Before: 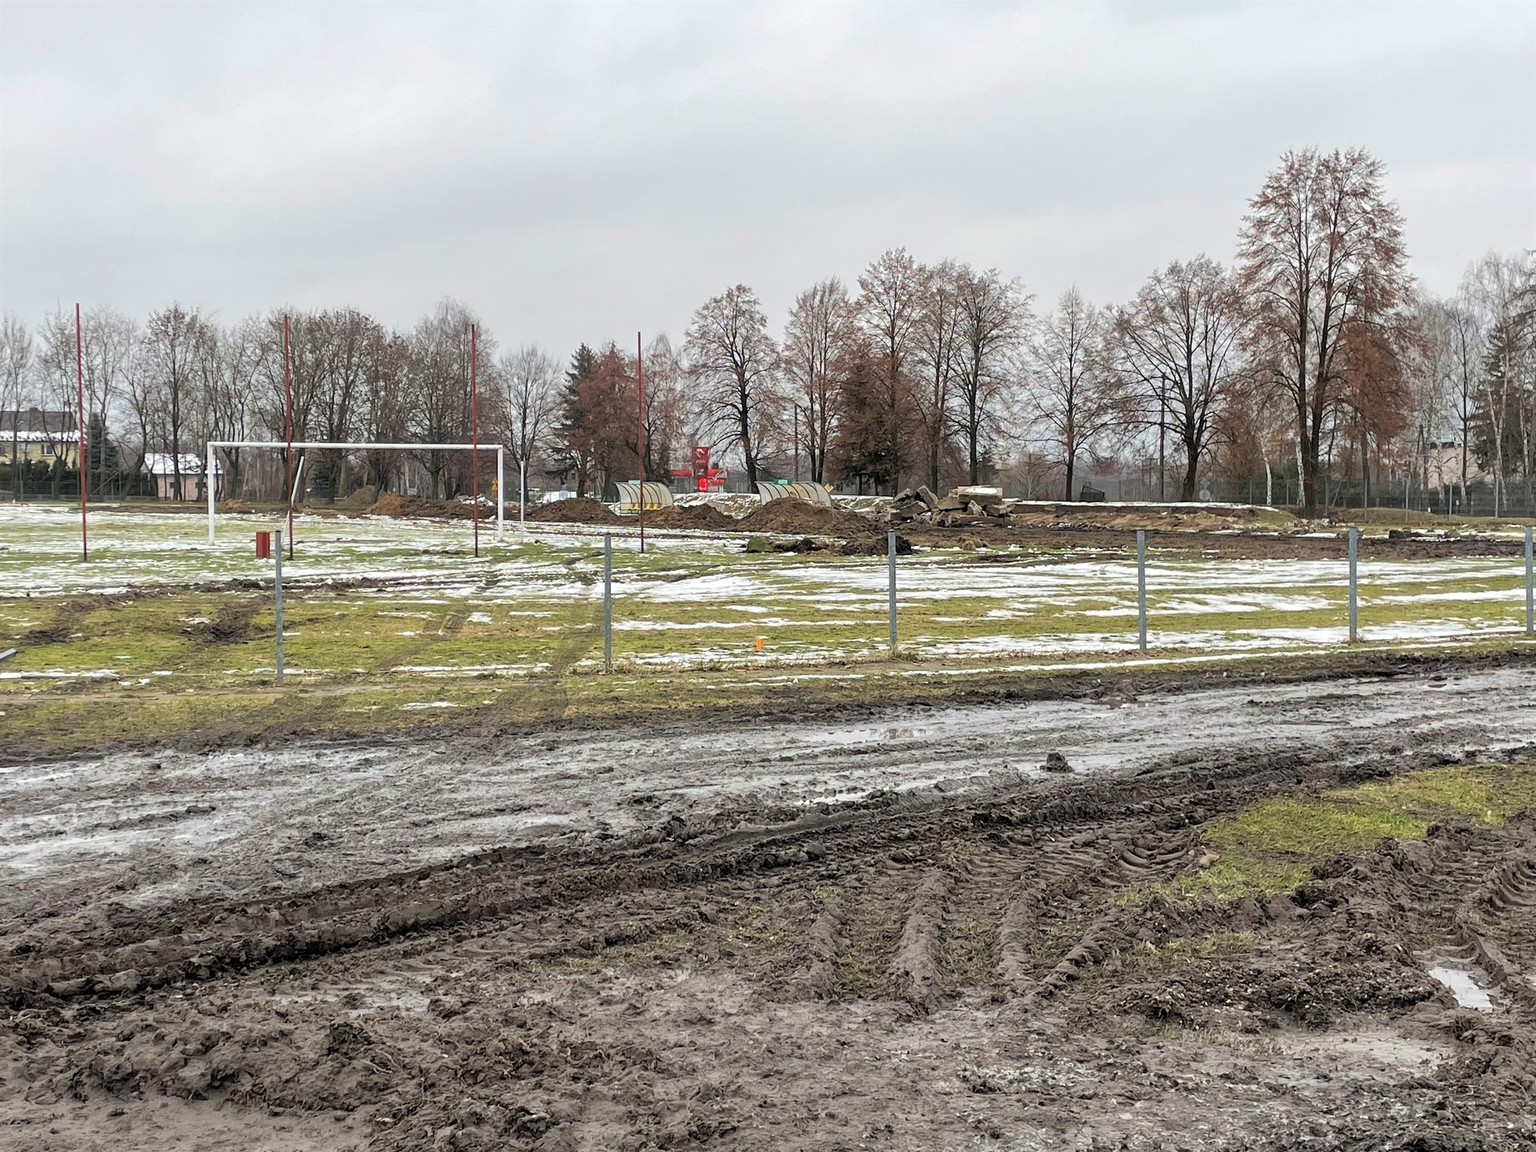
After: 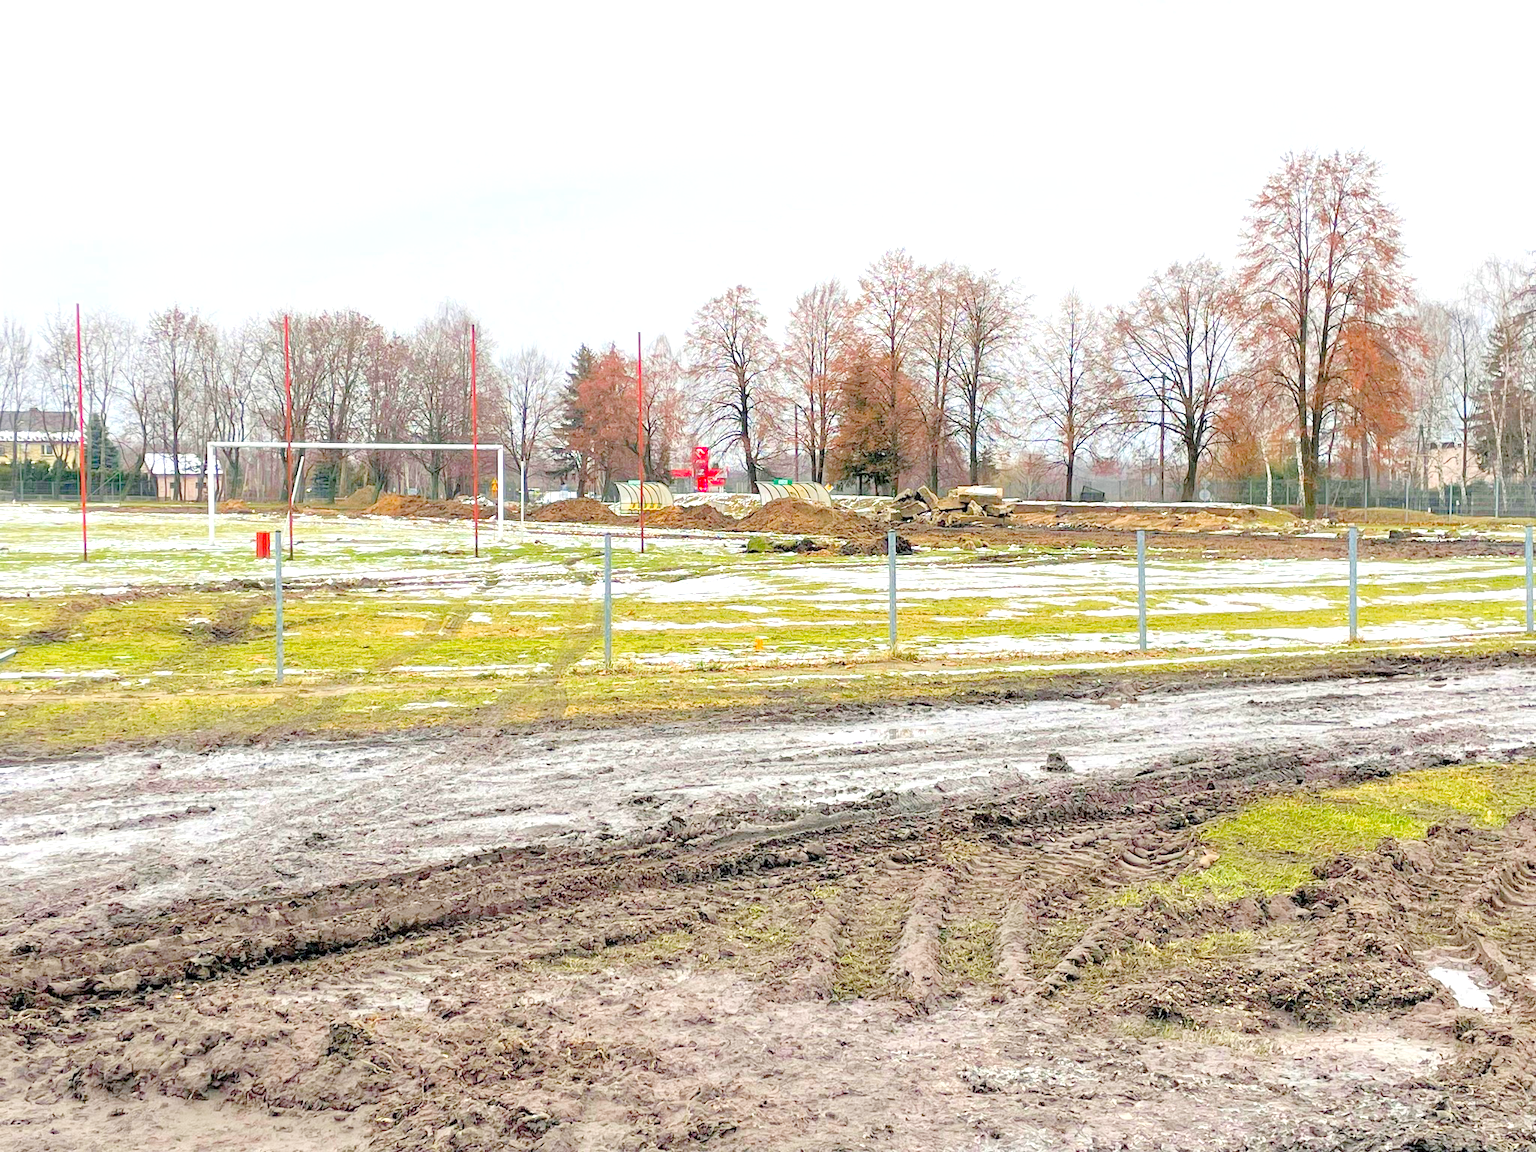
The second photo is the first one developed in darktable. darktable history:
levels: levels [0.008, 0.318, 0.836]
color balance rgb: shadows lift › chroma 2%, shadows lift › hue 250.62°, perceptual saturation grading › global saturation 20%, perceptual saturation grading › highlights -13.955%, perceptual saturation grading › shadows 50.193%, global vibrance 20%
